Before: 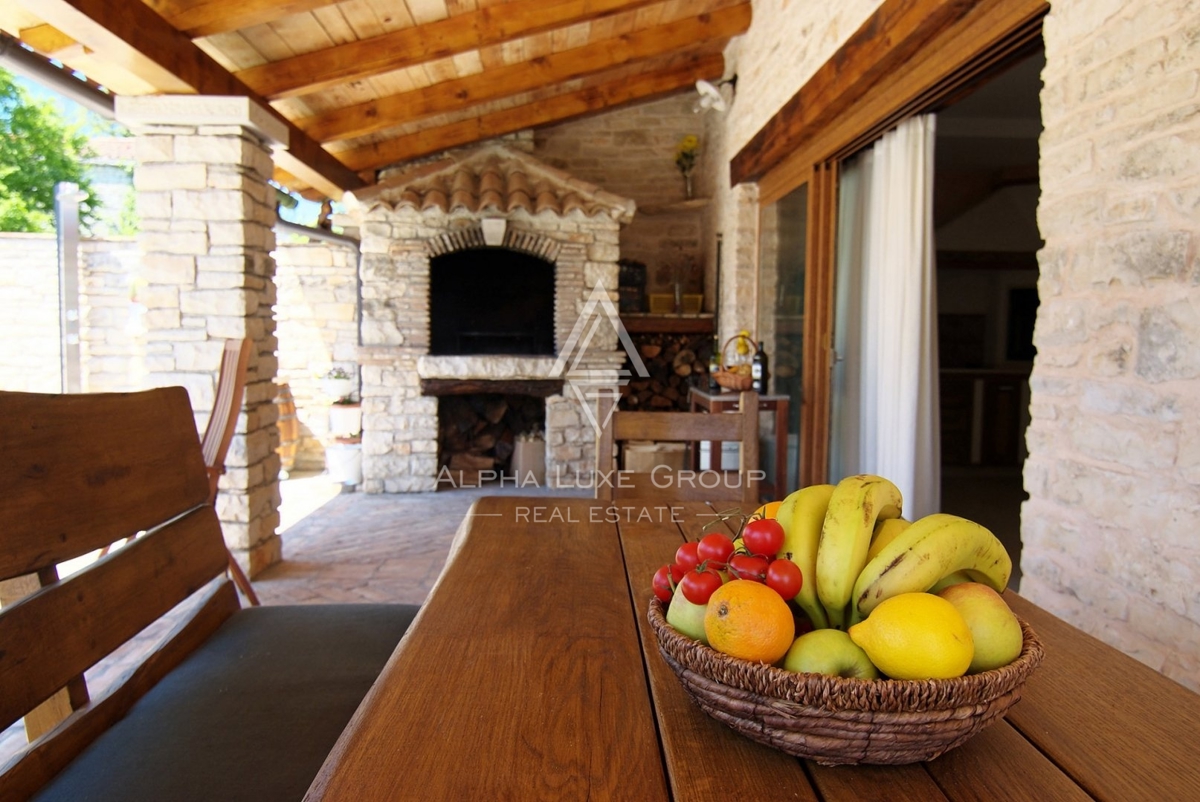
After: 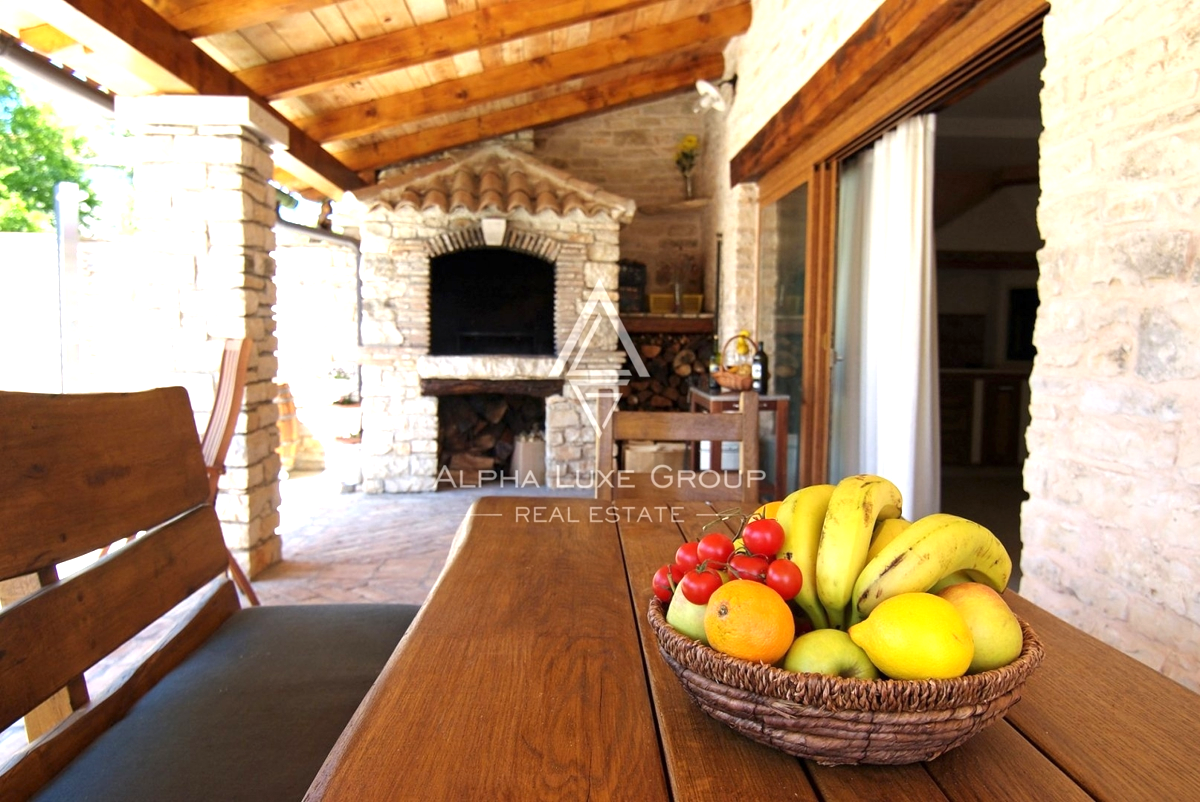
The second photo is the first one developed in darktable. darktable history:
exposure: exposure 0.729 EV, compensate highlight preservation false
